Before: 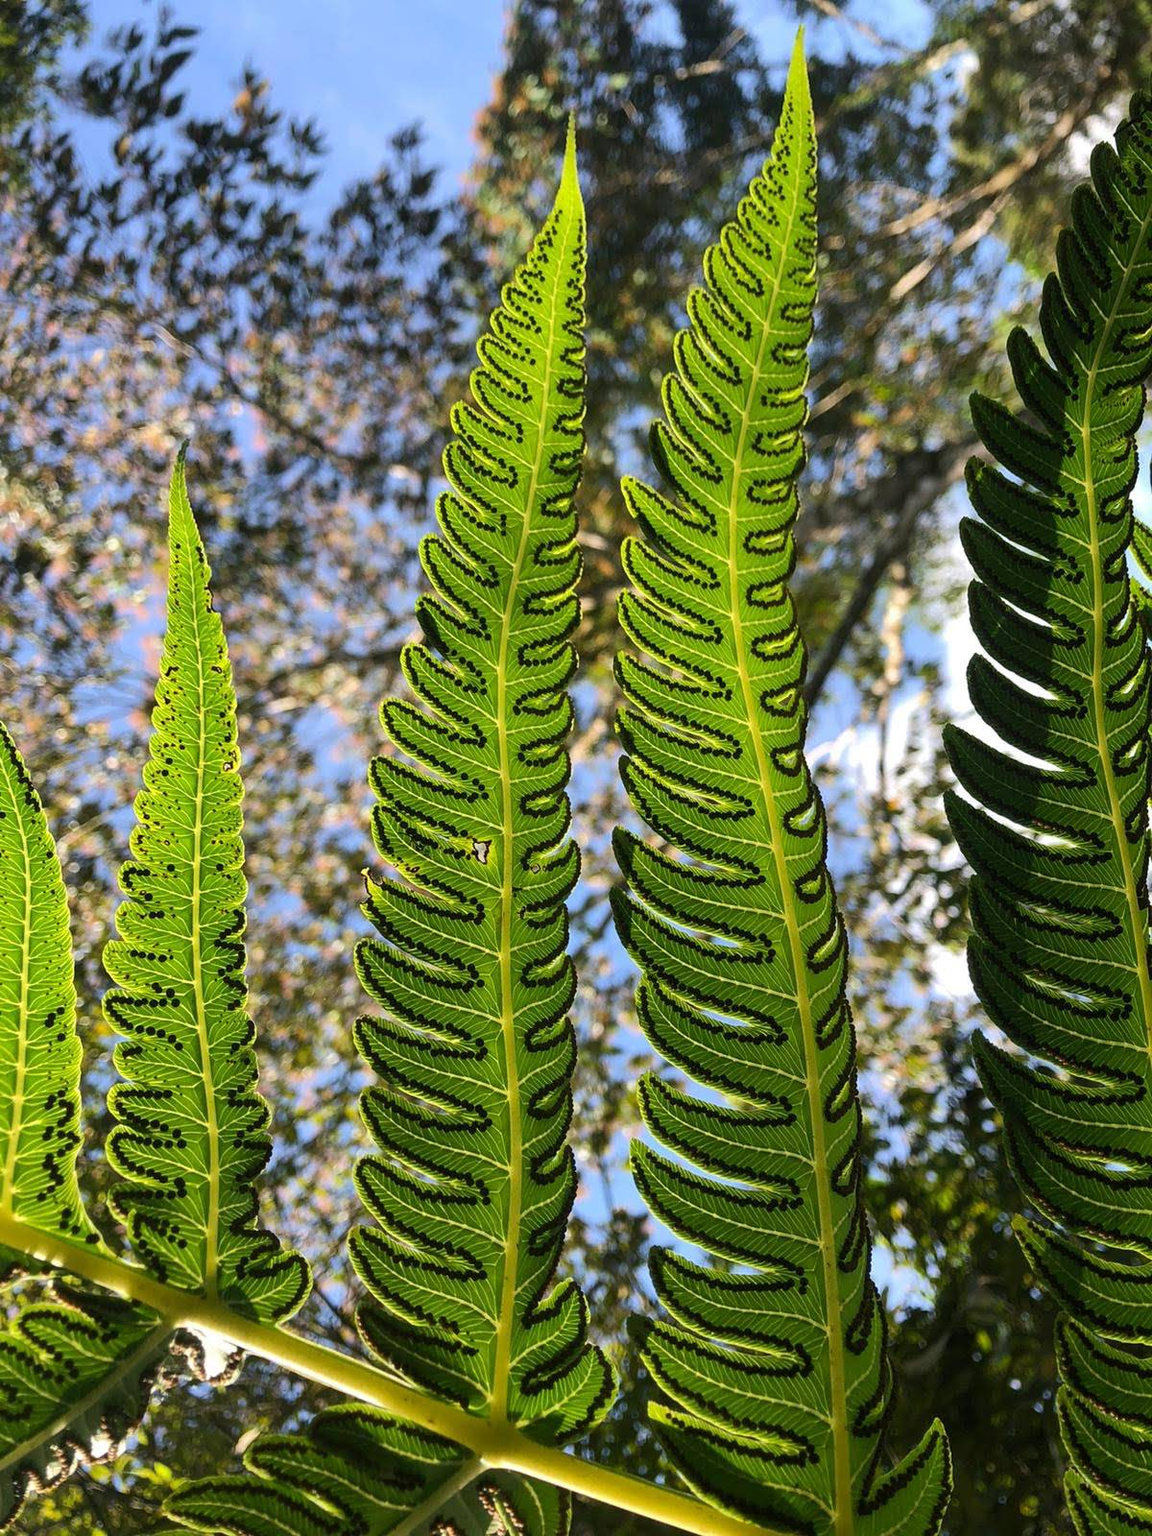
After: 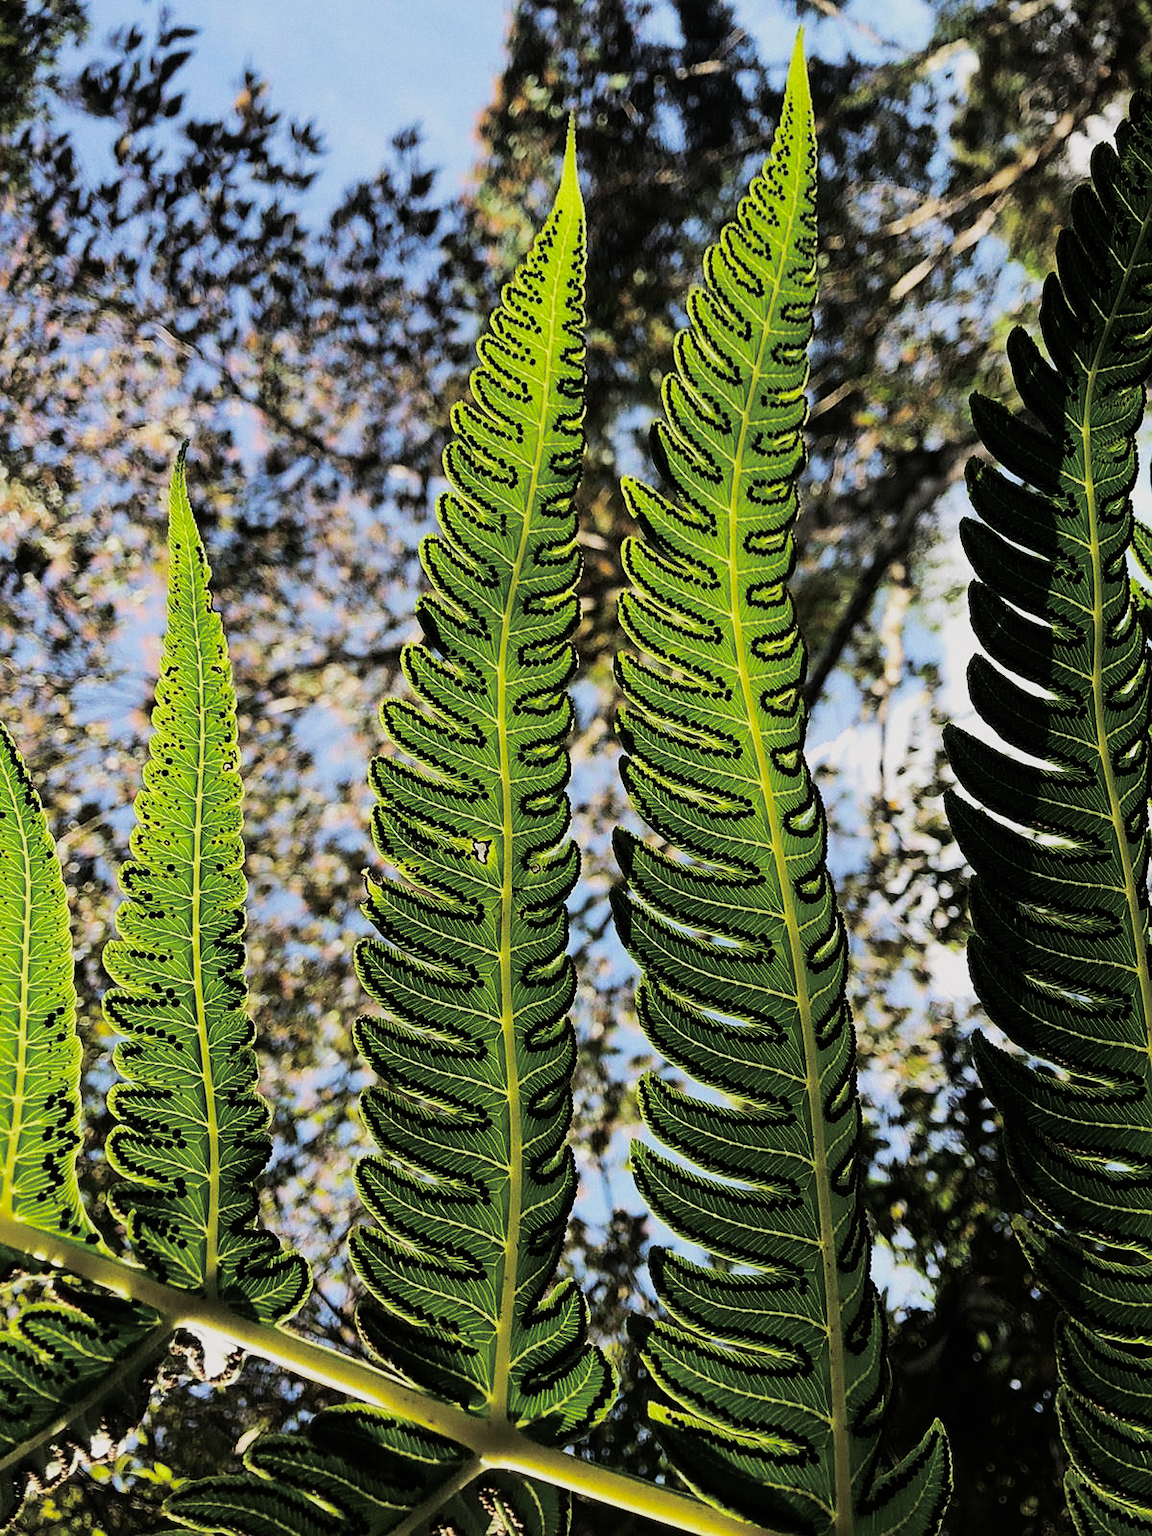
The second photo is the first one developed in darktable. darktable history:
grain: coarseness 0.09 ISO, strength 16.61%
sigmoid: contrast 1.8, skew -0.2, preserve hue 0%, red attenuation 0.1, red rotation 0.035, green attenuation 0.1, green rotation -0.017, blue attenuation 0.15, blue rotation -0.052, base primaries Rec2020
contrast brightness saturation: saturation 0.1
sharpen: radius 1.559, amount 0.373, threshold 1.271
split-toning: shadows › hue 36°, shadows › saturation 0.05, highlights › hue 10.8°, highlights › saturation 0.15, compress 40%
